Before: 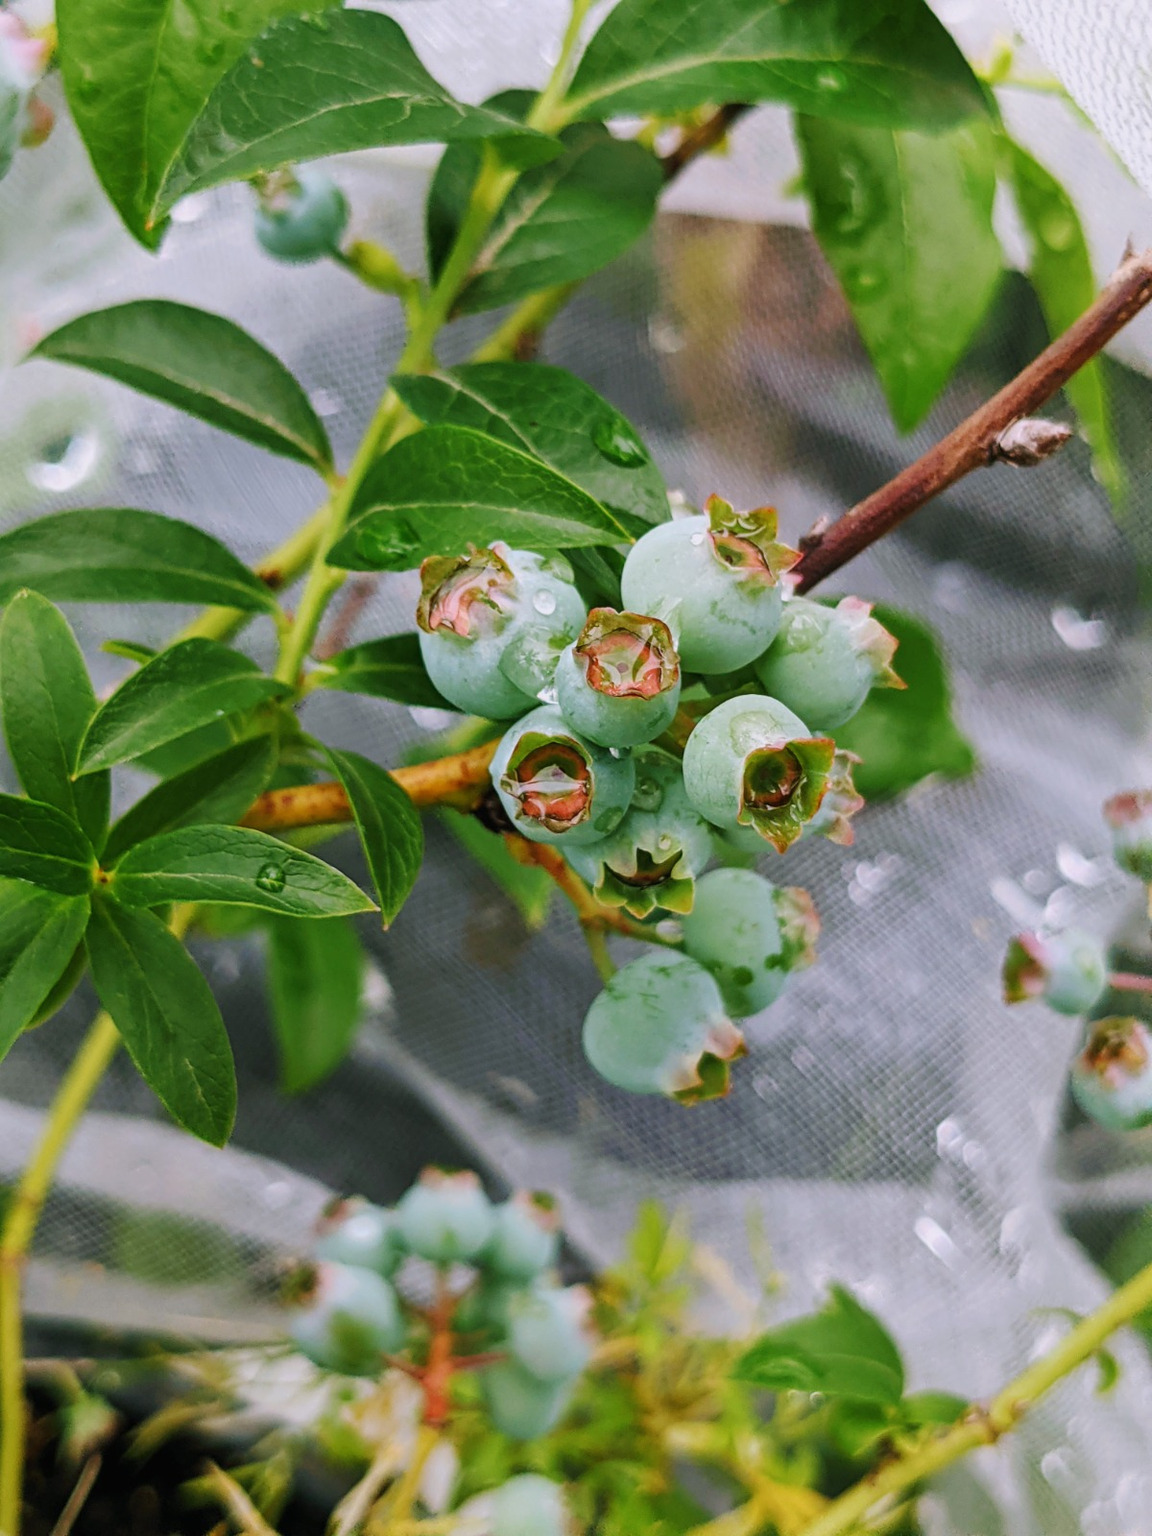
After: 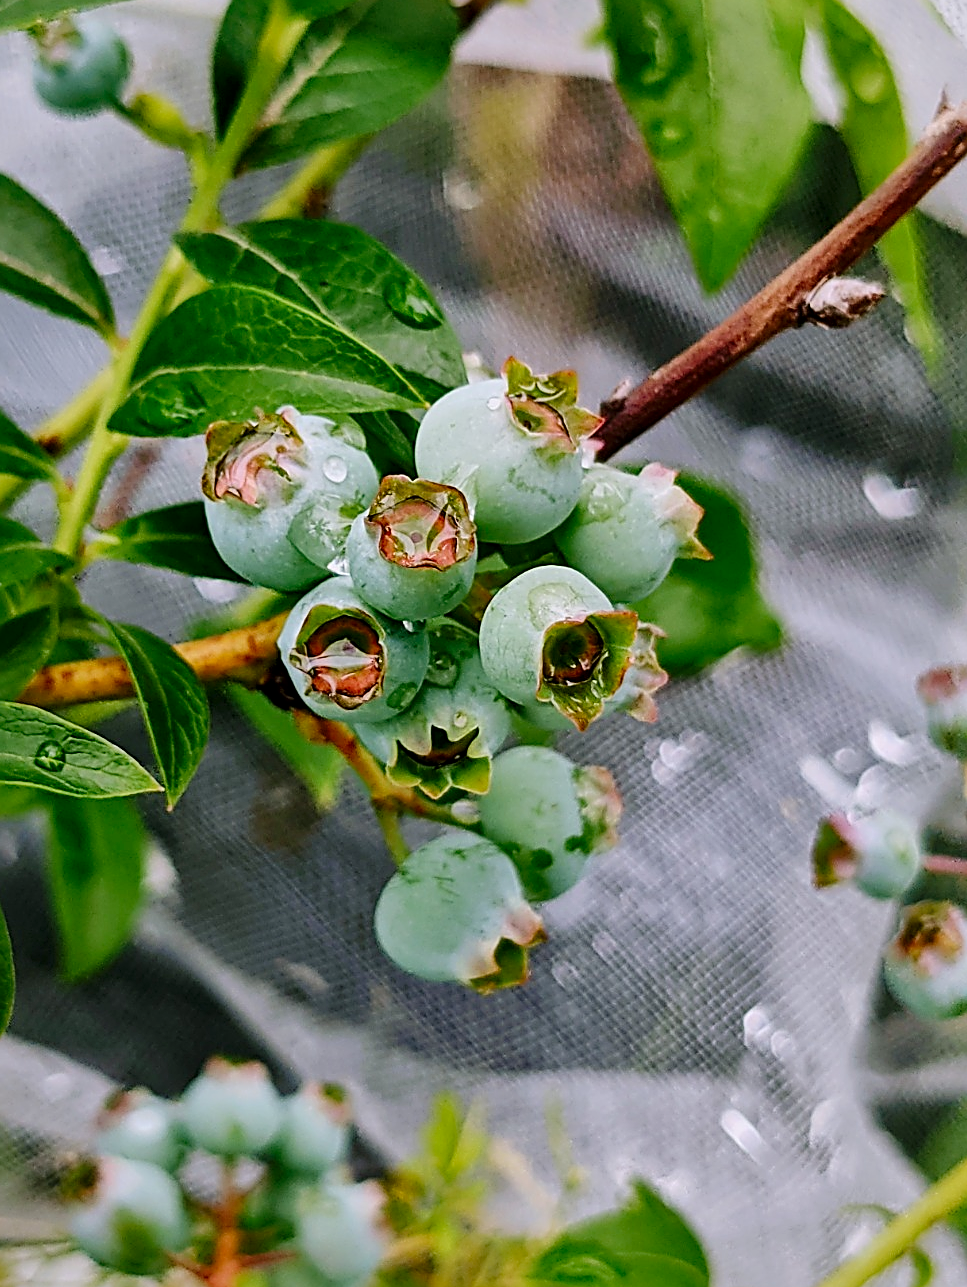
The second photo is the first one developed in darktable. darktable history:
tone curve: curves: ch0 [(0, 0) (0.068, 0.031) (0.183, 0.13) (0.341, 0.319) (0.547, 0.545) (0.828, 0.817) (1, 0.968)]; ch1 [(0, 0) (0.23, 0.166) (0.34, 0.308) (0.371, 0.337) (0.429, 0.408) (0.477, 0.466) (0.499, 0.5) (0.529, 0.528) (0.559, 0.578) (0.743, 0.798) (1, 1)]; ch2 [(0, 0) (0.431, 0.419) (0.495, 0.502) (0.524, 0.525) (0.568, 0.543) (0.6, 0.597) (0.634, 0.644) (0.728, 0.722) (1, 1)], preserve colors none
tone equalizer: on, module defaults
sharpen: amount 0.914
contrast equalizer: y [[0.439, 0.44, 0.442, 0.457, 0.493, 0.498], [0.5 ×6], [0.5 ×6], [0 ×6], [0 ×6]], mix -0.288
crop: left 19.336%, top 9.929%, bottom 9.619%
shadows and highlights: shadows -20.46, white point adjustment -2.05, highlights -34.81
exposure: black level correction 0.001, exposure 0.017 EV, compensate highlight preservation false
local contrast: mode bilateral grid, contrast 20, coarseness 50, detail 141%, midtone range 0.2
